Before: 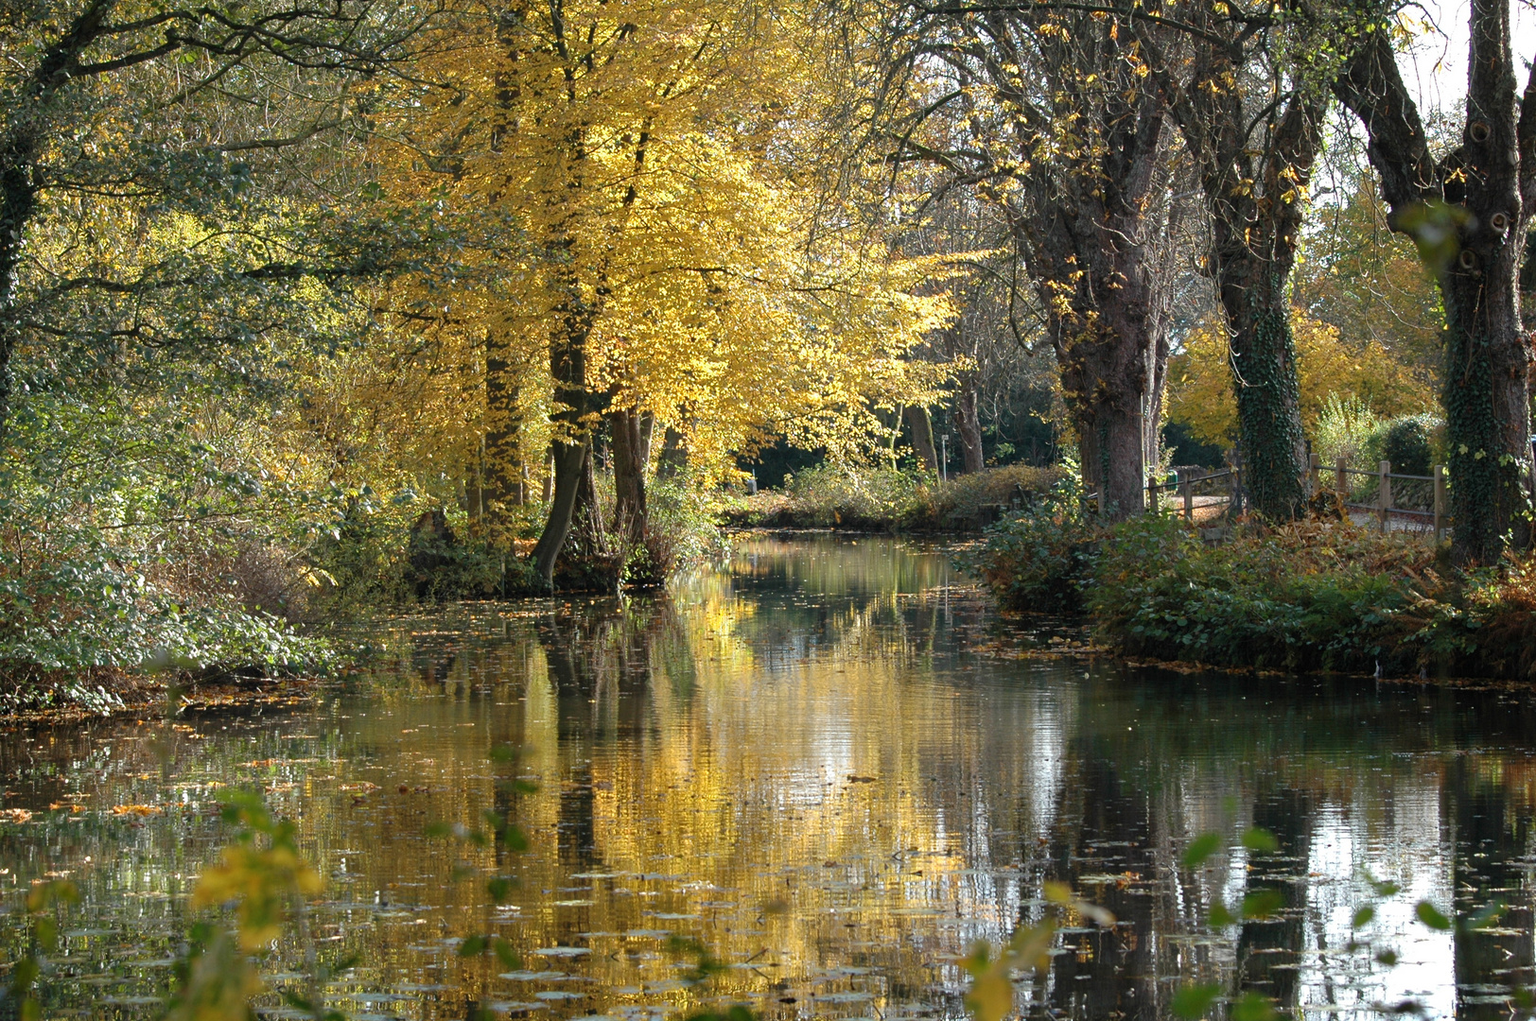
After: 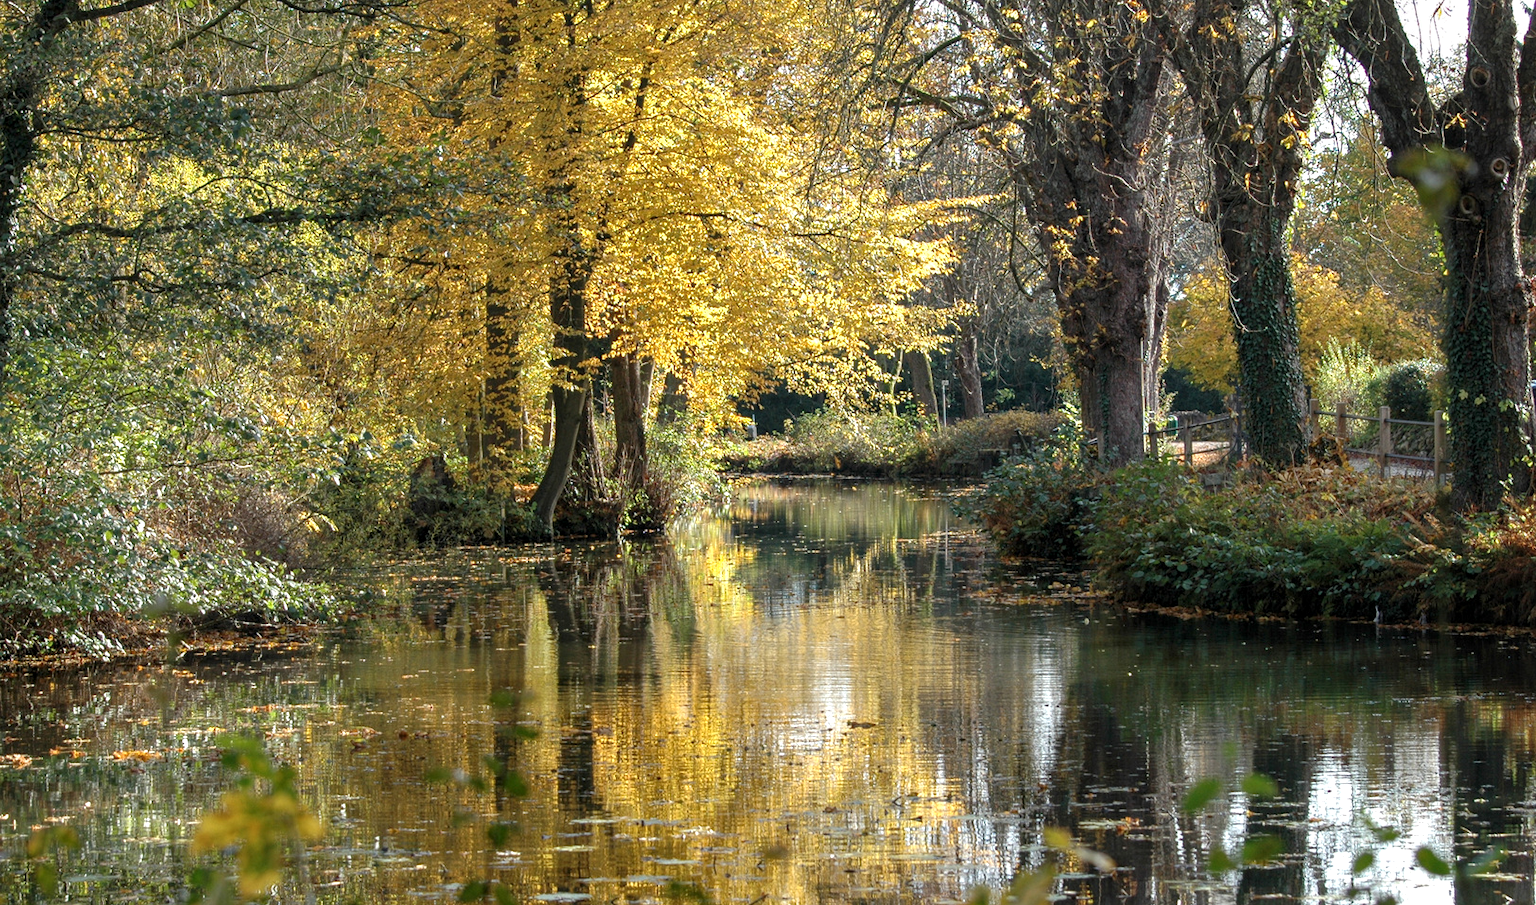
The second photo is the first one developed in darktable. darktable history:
local contrast: on, module defaults
crop and rotate: top 5.442%, bottom 5.86%
exposure: exposure 0.179 EV, compensate highlight preservation false
